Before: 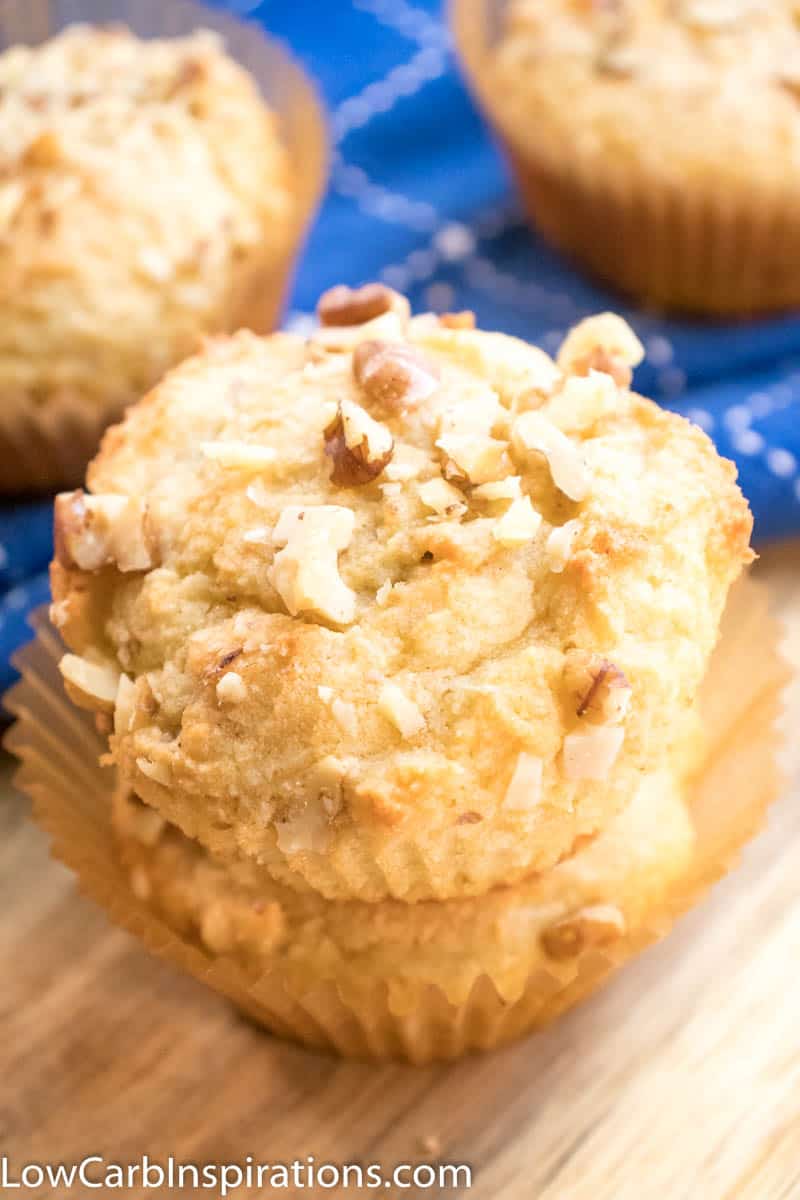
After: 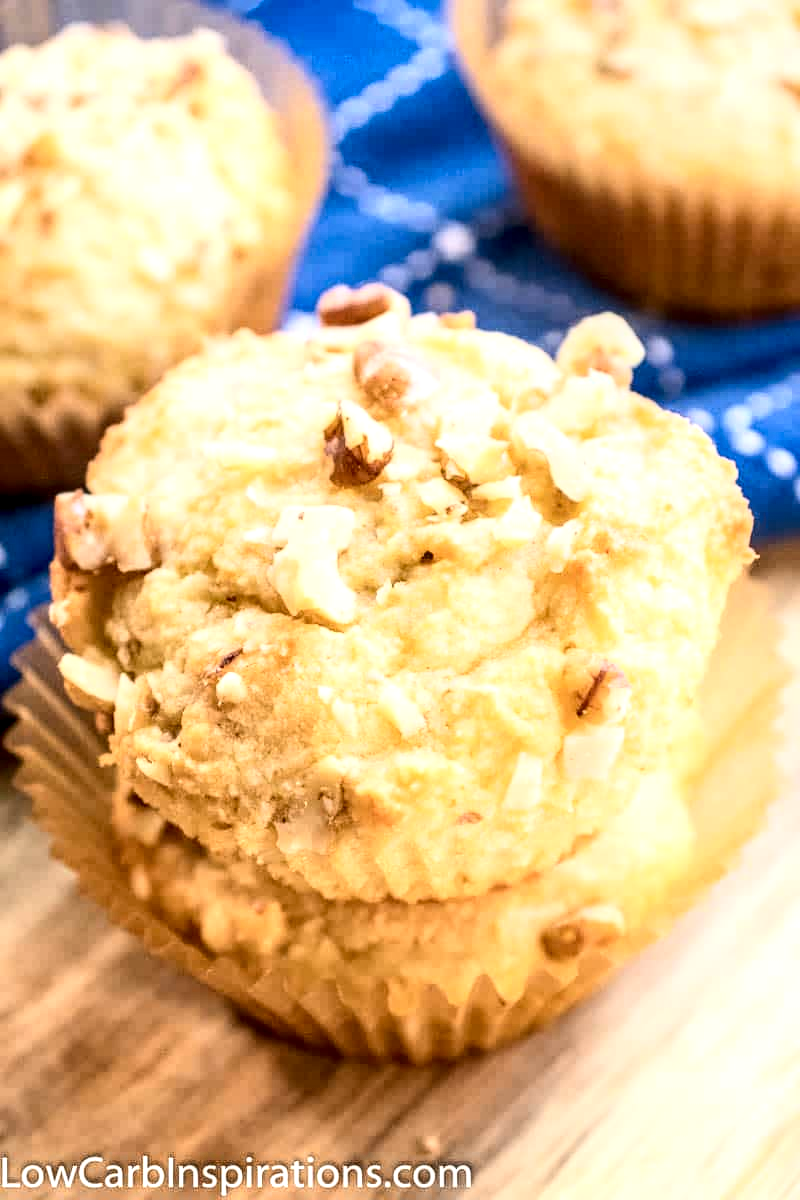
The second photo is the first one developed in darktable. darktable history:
contrast brightness saturation: contrast 0.32, brightness -0.08, saturation 0.17
exposure: exposure -0.242 EV, compensate highlight preservation false
global tonemap: drago (0.7, 100)
local contrast: detail 150%
